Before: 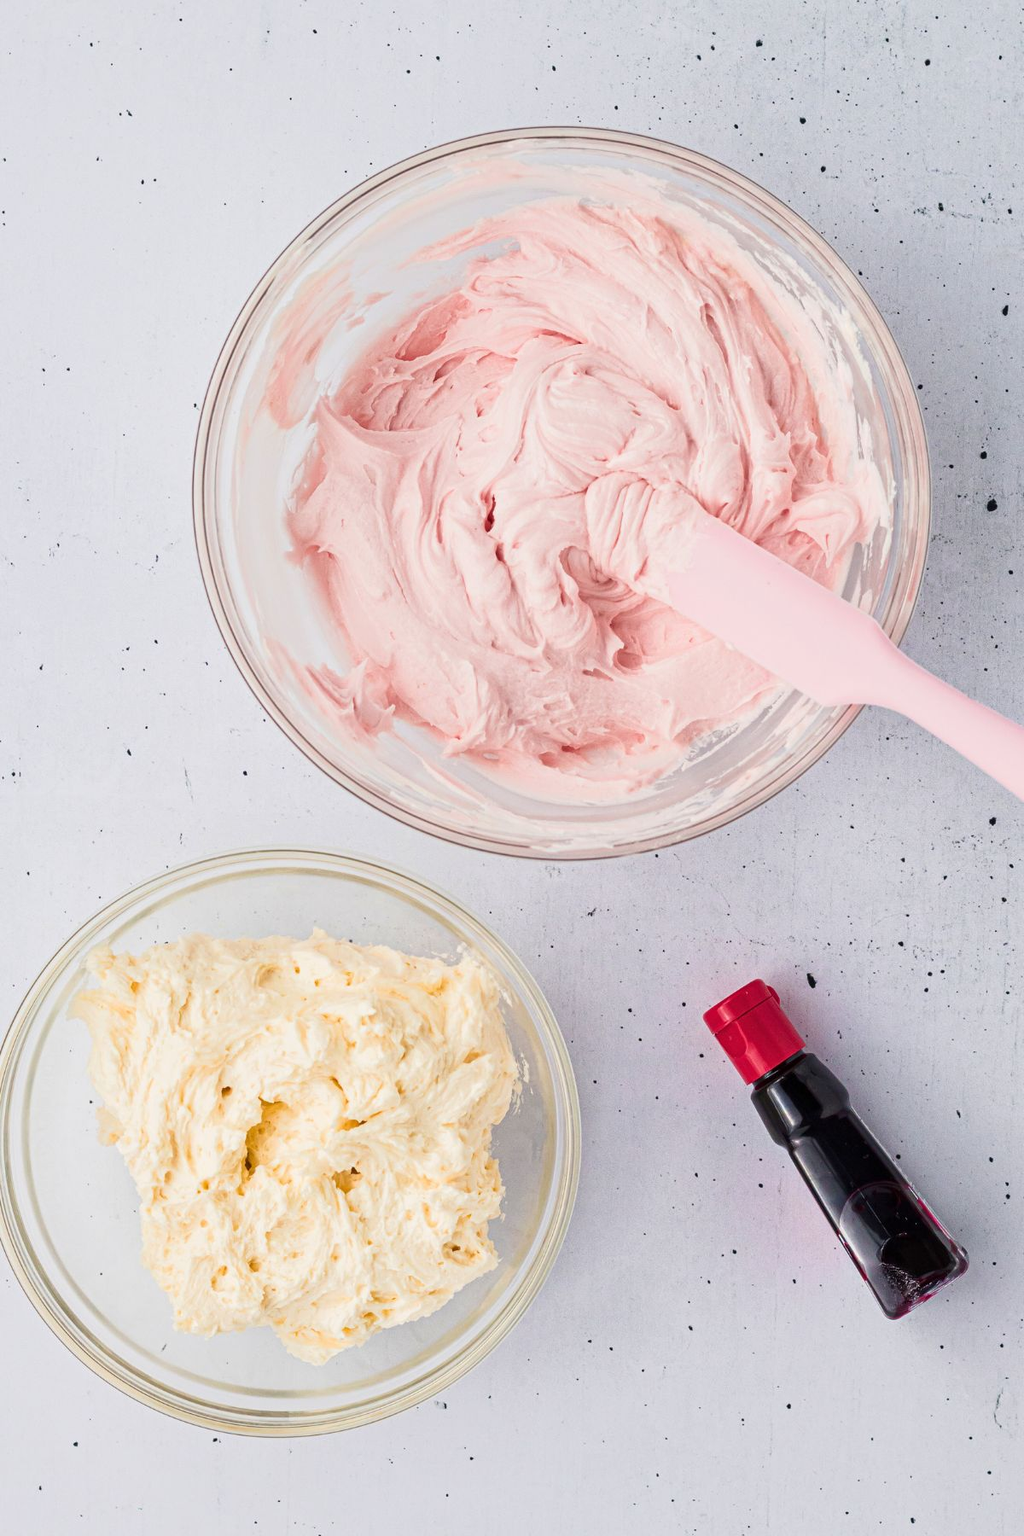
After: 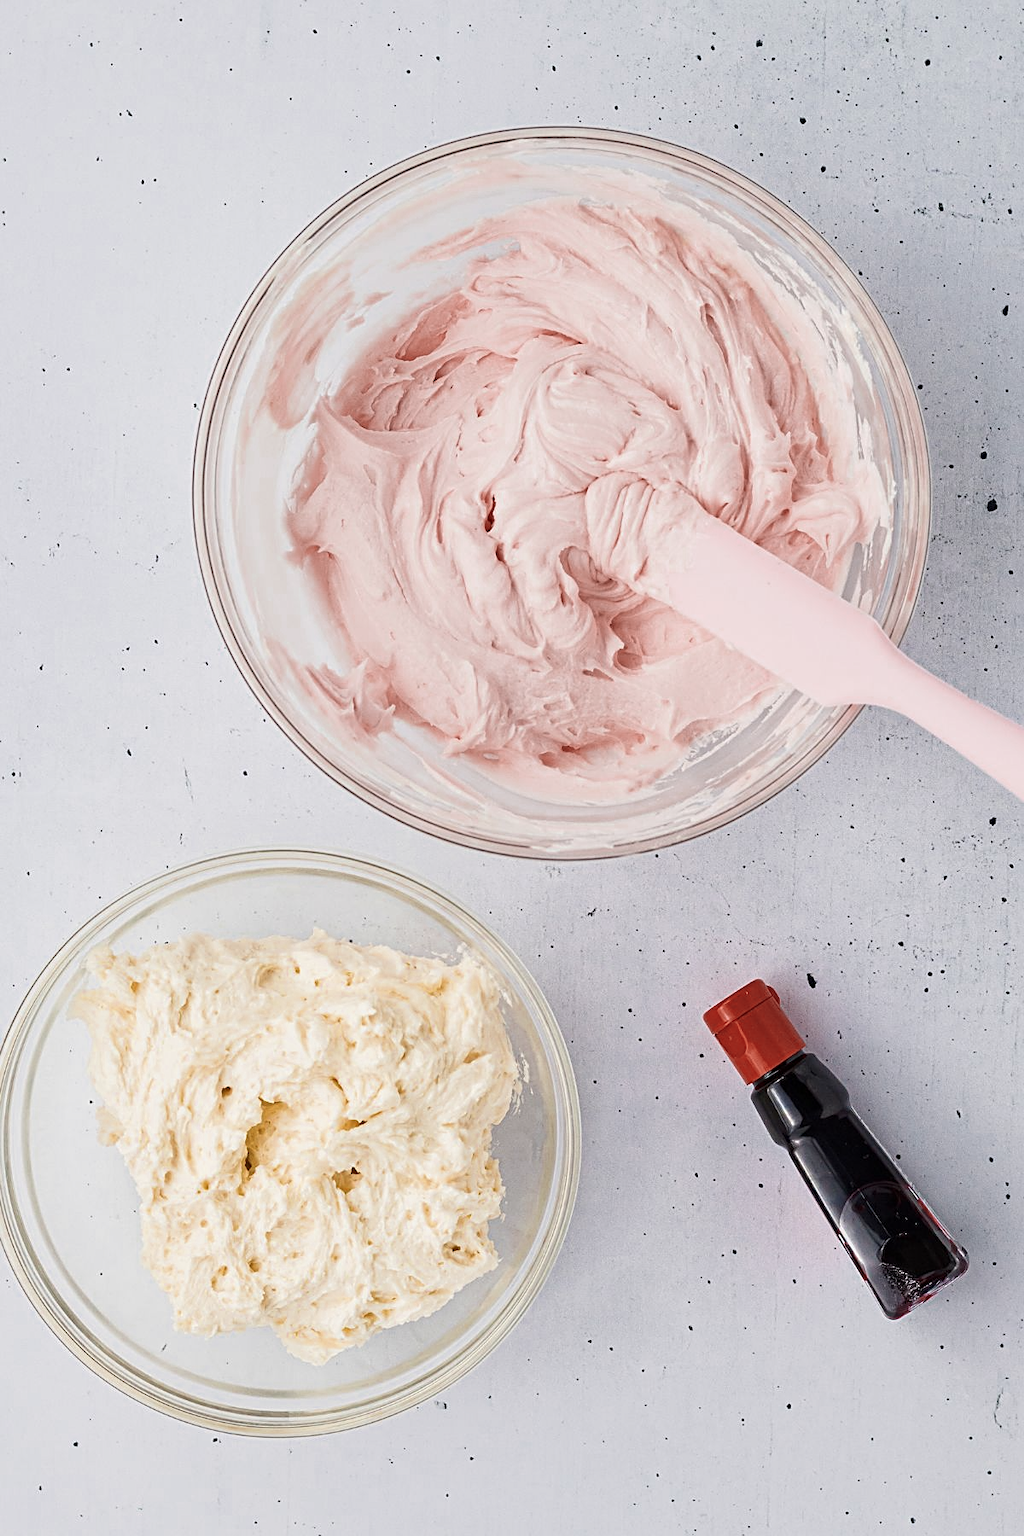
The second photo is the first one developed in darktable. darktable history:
color zones: curves: ch0 [(0, 0.5) (0.125, 0.4) (0.25, 0.5) (0.375, 0.4) (0.5, 0.4) (0.625, 0.35) (0.75, 0.35) (0.875, 0.5)]; ch1 [(0, 0.35) (0.125, 0.45) (0.25, 0.35) (0.375, 0.35) (0.5, 0.35) (0.625, 0.35) (0.75, 0.45) (0.875, 0.35)]; ch2 [(0, 0.6) (0.125, 0.5) (0.25, 0.5) (0.375, 0.6) (0.5, 0.6) (0.625, 0.5) (0.75, 0.5) (0.875, 0.5)]
sharpen: on, module defaults
